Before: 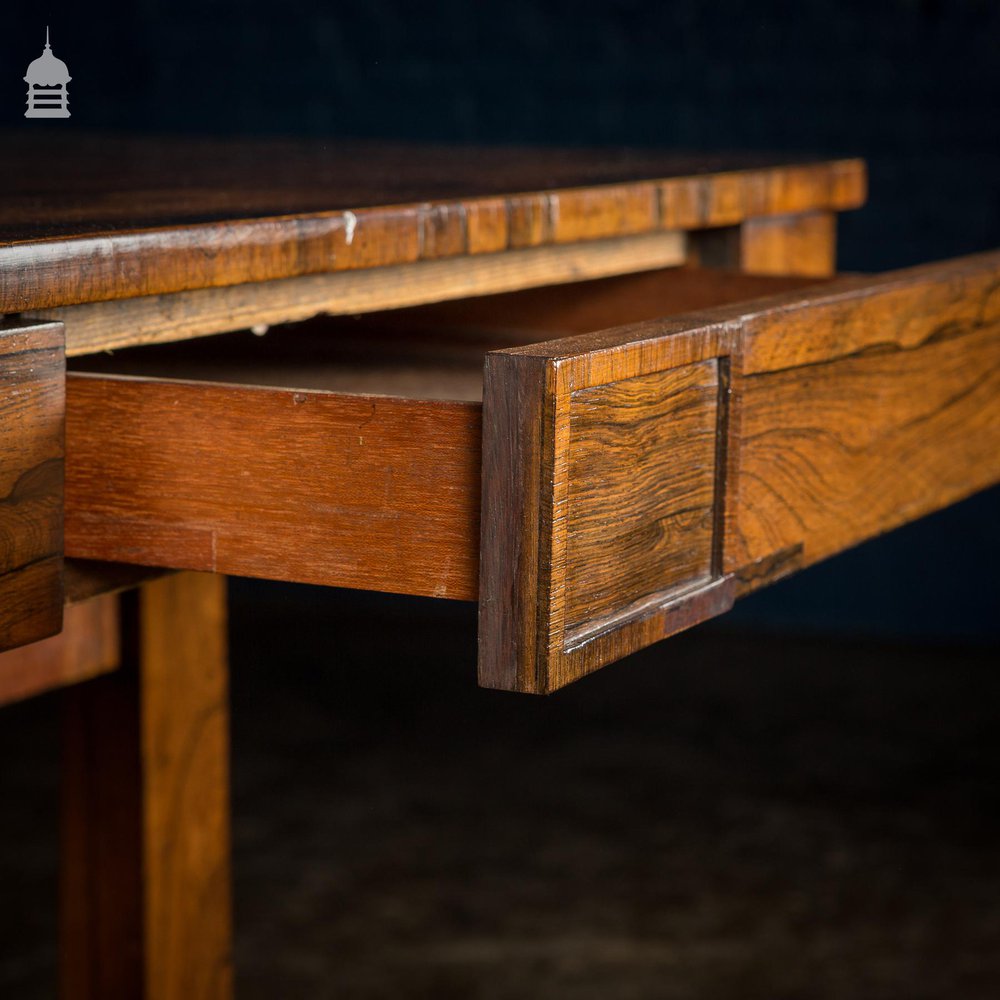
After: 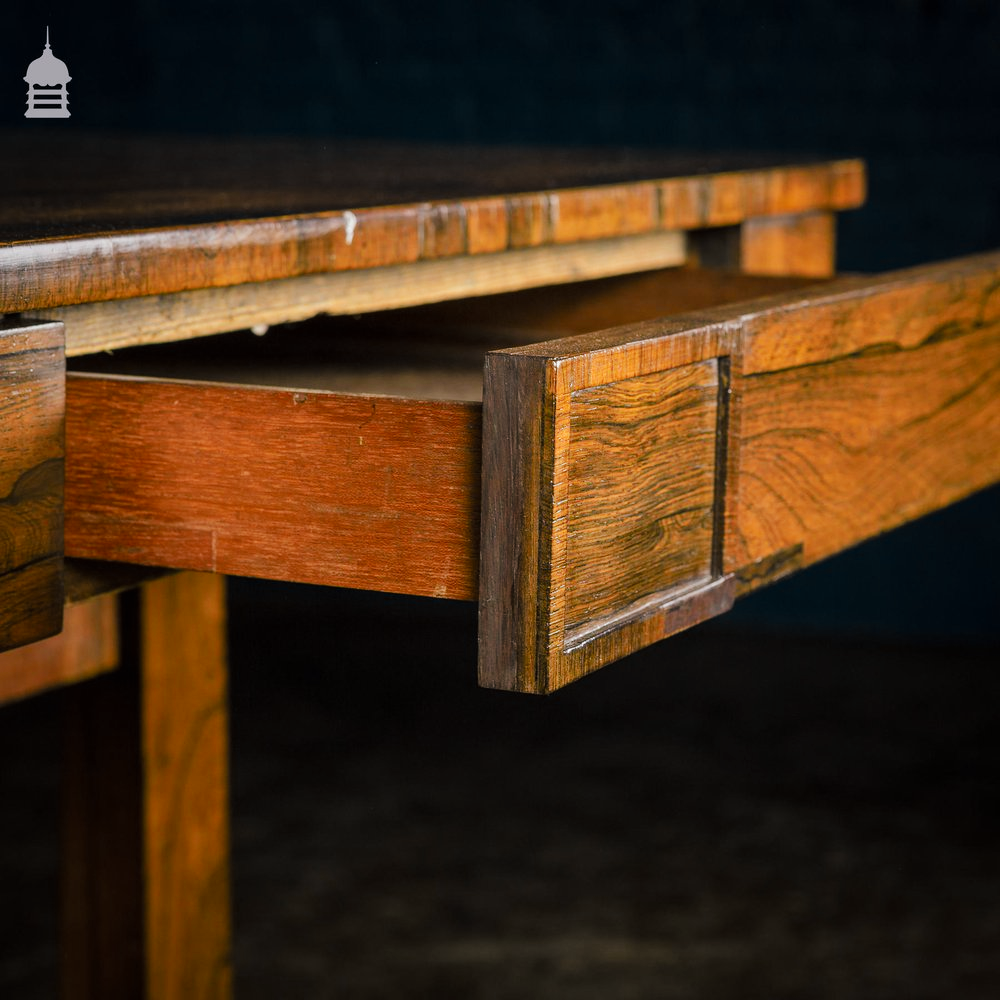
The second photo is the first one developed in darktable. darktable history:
tone curve: curves: ch0 [(0, 0) (0.003, 0.003) (0.011, 0.011) (0.025, 0.025) (0.044, 0.044) (0.069, 0.069) (0.1, 0.099) (0.136, 0.135) (0.177, 0.176) (0.224, 0.223) (0.277, 0.275) (0.335, 0.333) (0.399, 0.396) (0.468, 0.465) (0.543, 0.539) (0.623, 0.62) (0.709, 0.707) (0.801, 0.799) (0.898, 0.897) (1, 1)], preserve colors none
color look up table: target L [96.91, 94.35, 92.03, 94.48, 91.56, 86.12, 66.24, 71.07, 67.72, 61.15, 54.27, 43.56, 30.94, 5.55, 200, 83.23, 79.18, 70.61, 61.28, 60.5, 55.27, 56.2, 50.06, 48.46, 37.11, 34.03, 28.68, 3.756, 0.078, 85.98, 78.85, 76.06, 70.6, 63.71, 76.37, 54.64, 57.64, 65.07, 54.33, 46.51, 39.75, 39.28, 7.048, 2.799, 91.26, 84.7, 66.33, 57.79, 19.3], target a [-7.082, -18.01, -20.31, -6.487, -17.45, -24.89, -44.28, -17.71, -21.32, -6.406, -32.39, -21.64, -32.71, -8.249, 0, 3.709, 20.62, 41.5, 44.18, 5.494, 66.13, 26.49, 64.01, 32.07, 15.02, -3.807, 38.9, 11.83, 0.375, 24.57, 11.43, 12.89, 50.13, 31.2, 35.1, 59.15, 35.34, 17.25, 2.956, 7.804, 36.96, 33.32, 24.97, 6.943, 0.613, -18.04, -14.99, -22.97, -11.16], target b [9.645, 35.66, 21.79, 27.17, -1.565, 6.477, 31.89, 57.49, 5.008, 2.426, 32.97, -0.523, 21.71, 6.832, 0, 66.6, 34.35, 18.28, 69.13, 60.72, 49.99, 24.86, 16.07, 57.18, 9.983, 40.71, 40.31, 4.237, -0.283, -15.38, -2.339, -30.97, -24.54, -6.426, -28.43, -13.32, -27.21, -48.82, -47.25, -24.83, 3.951, -72.02, -47.44, -5.744, -9.978, -7.613, -33.53, -16.58, -14.76], num patches 49
